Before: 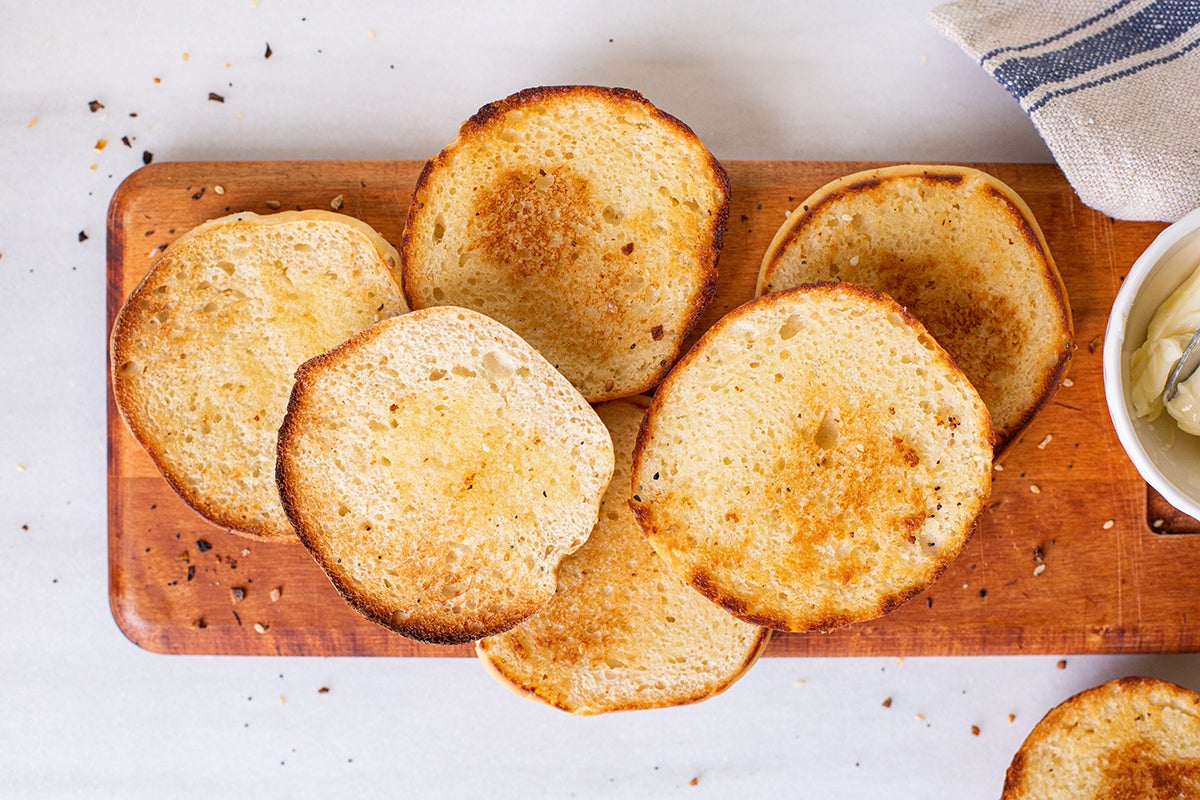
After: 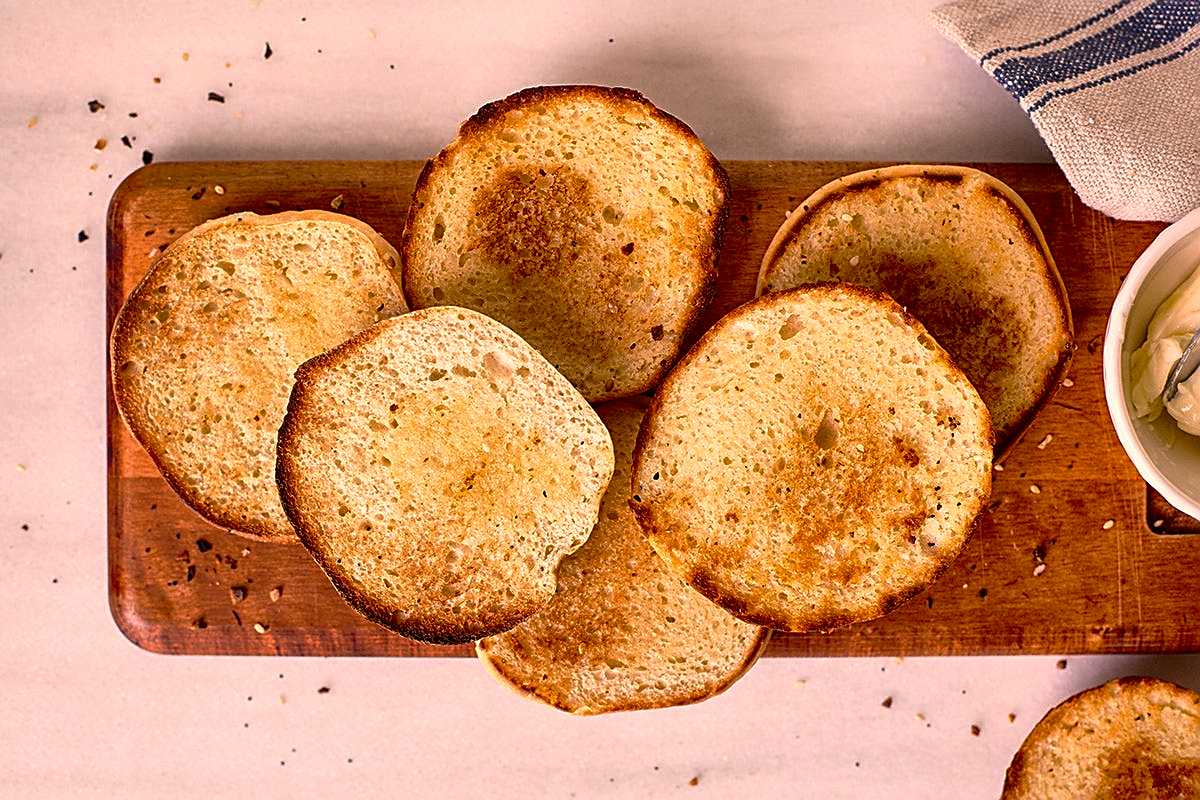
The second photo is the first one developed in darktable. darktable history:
tone equalizer: on, module defaults
sharpen: on, module defaults
contrast brightness saturation: contrast 0.034, brightness -0.039
color correction: highlights a* 17.75, highlights b* 18.77
tone curve: curves: ch0 [(0, 0.012) (0.144, 0.137) (0.326, 0.386) (0.489, 0.573) (0.656, 0.763) (0.849, 0.902) (1, 0.974)]; ch1 [(0, 0) (0.366, 0.367) (0.475, 0.453) (0.487, 0.501) (0.519, 0.527) (0.544, 0.579) (0.562, 0.619) (0.622, 0.694) (1, 1)]; ch2 [(0, 0) (0.333, 0.346) (0.375, 0.375) (0.424, 0.43) (0.476, 0.492) (0.502, 0.503) (0.533, 0.541) (0.572, 0.615) (0.605, 0.656) (0.641, 0.709) (1, 1)], preserve colors none
base curve: curves: ch0 [(0, 0) (0.841, 0.609) (1, 1)], preserve colors none
local contrast: mode bilateral grid, contrast 70, coarseness 75, detail 180%, midtone range 0.2
